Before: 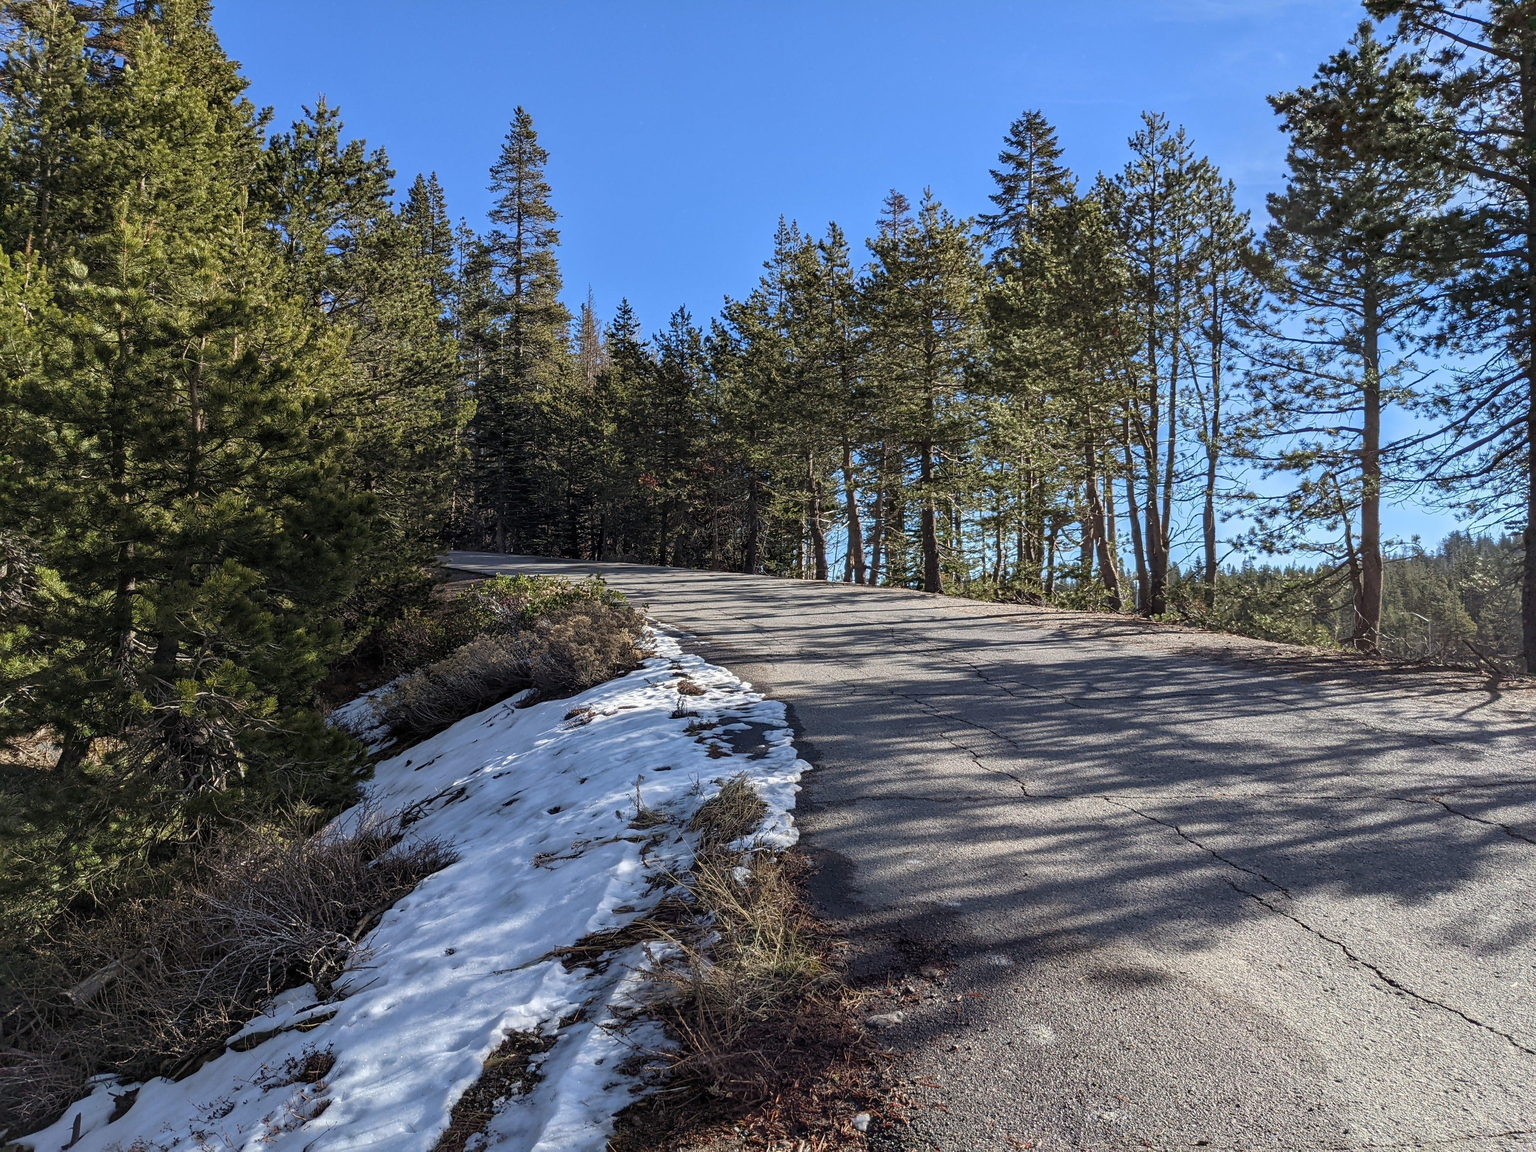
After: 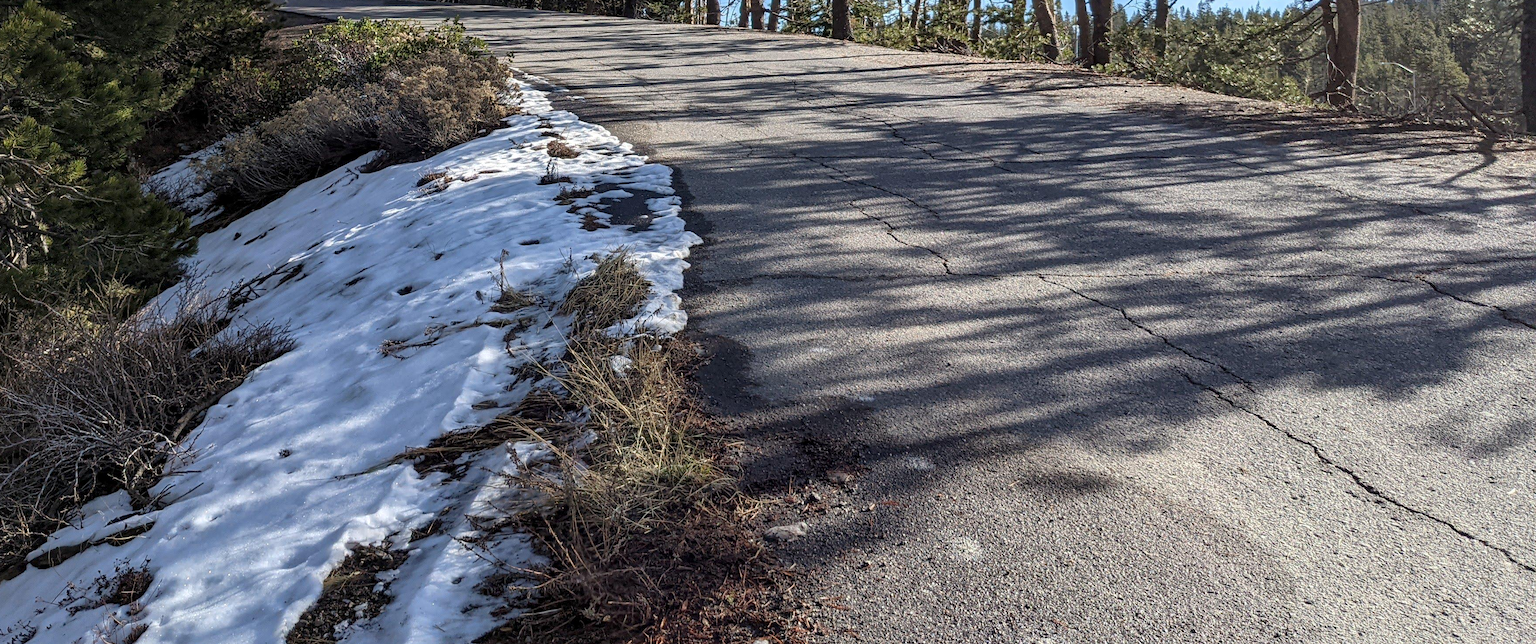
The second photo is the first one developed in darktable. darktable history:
crop and rotate: left 13.228%, top 48.5%, bottom 2.922%
local contrast: mode bilateral grid, contrast 20, coarseness 49, detail 119%, midtone range 0.2
